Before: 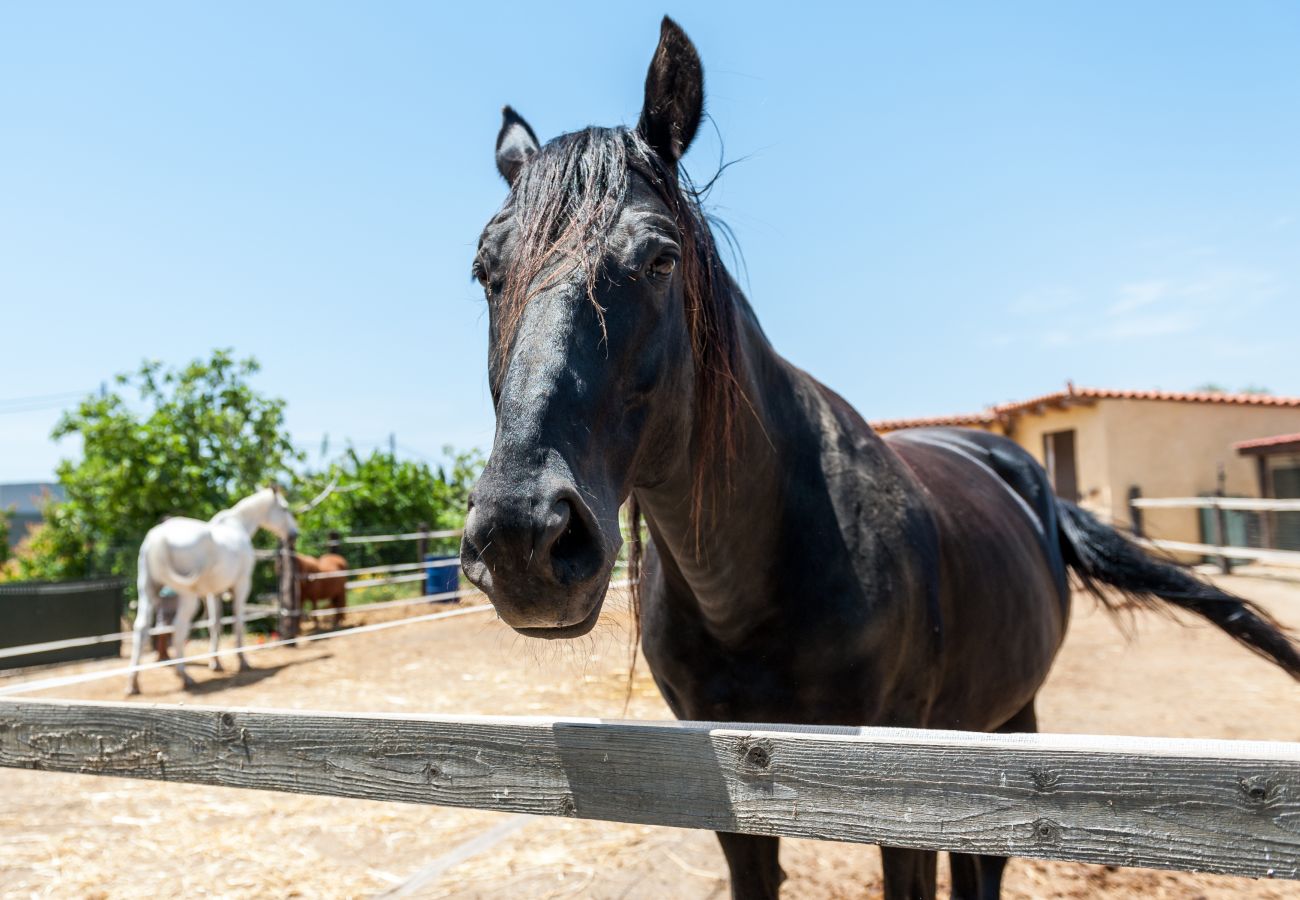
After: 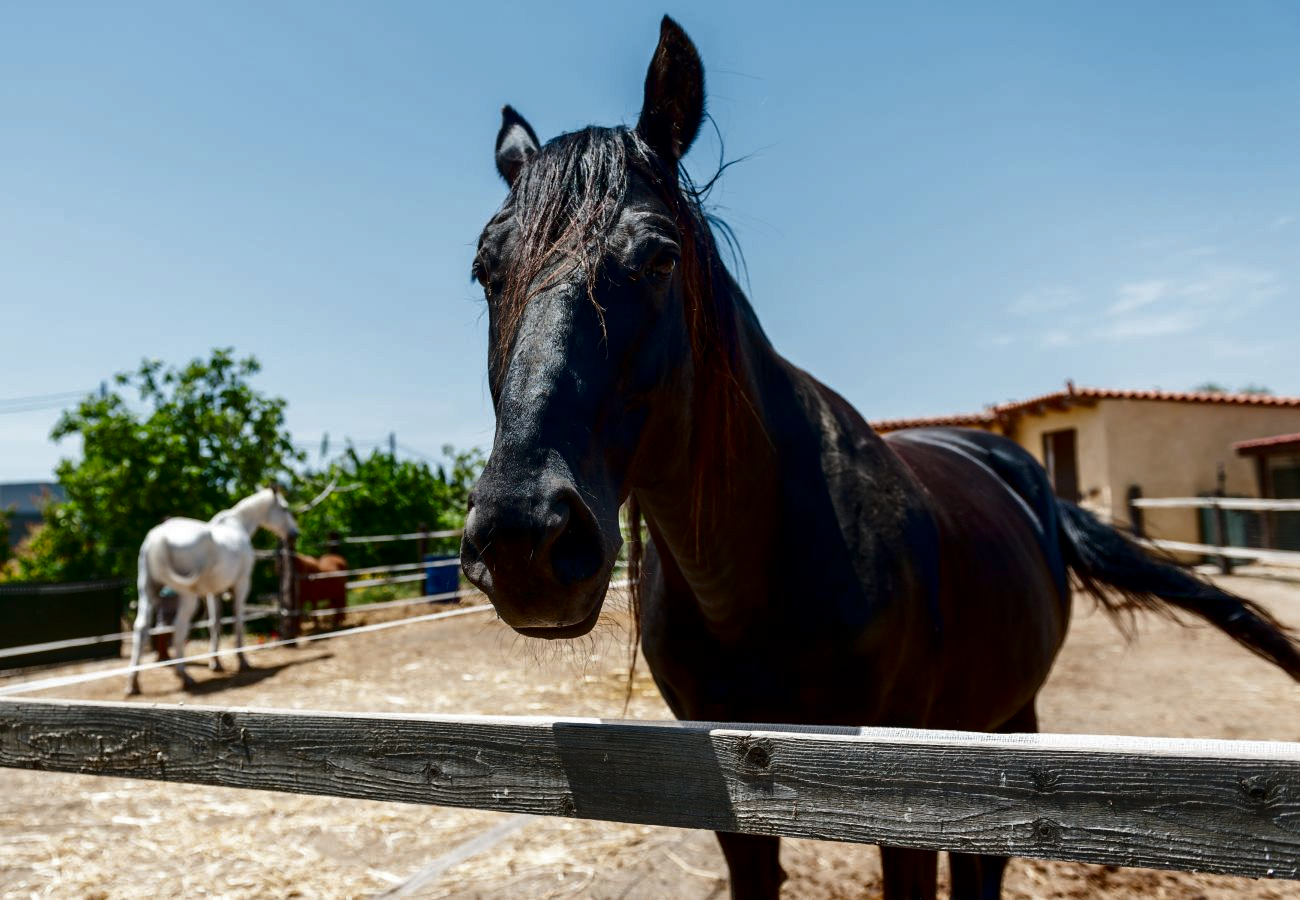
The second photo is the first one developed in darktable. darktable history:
contrast brightness saturation: brightness -0.536
